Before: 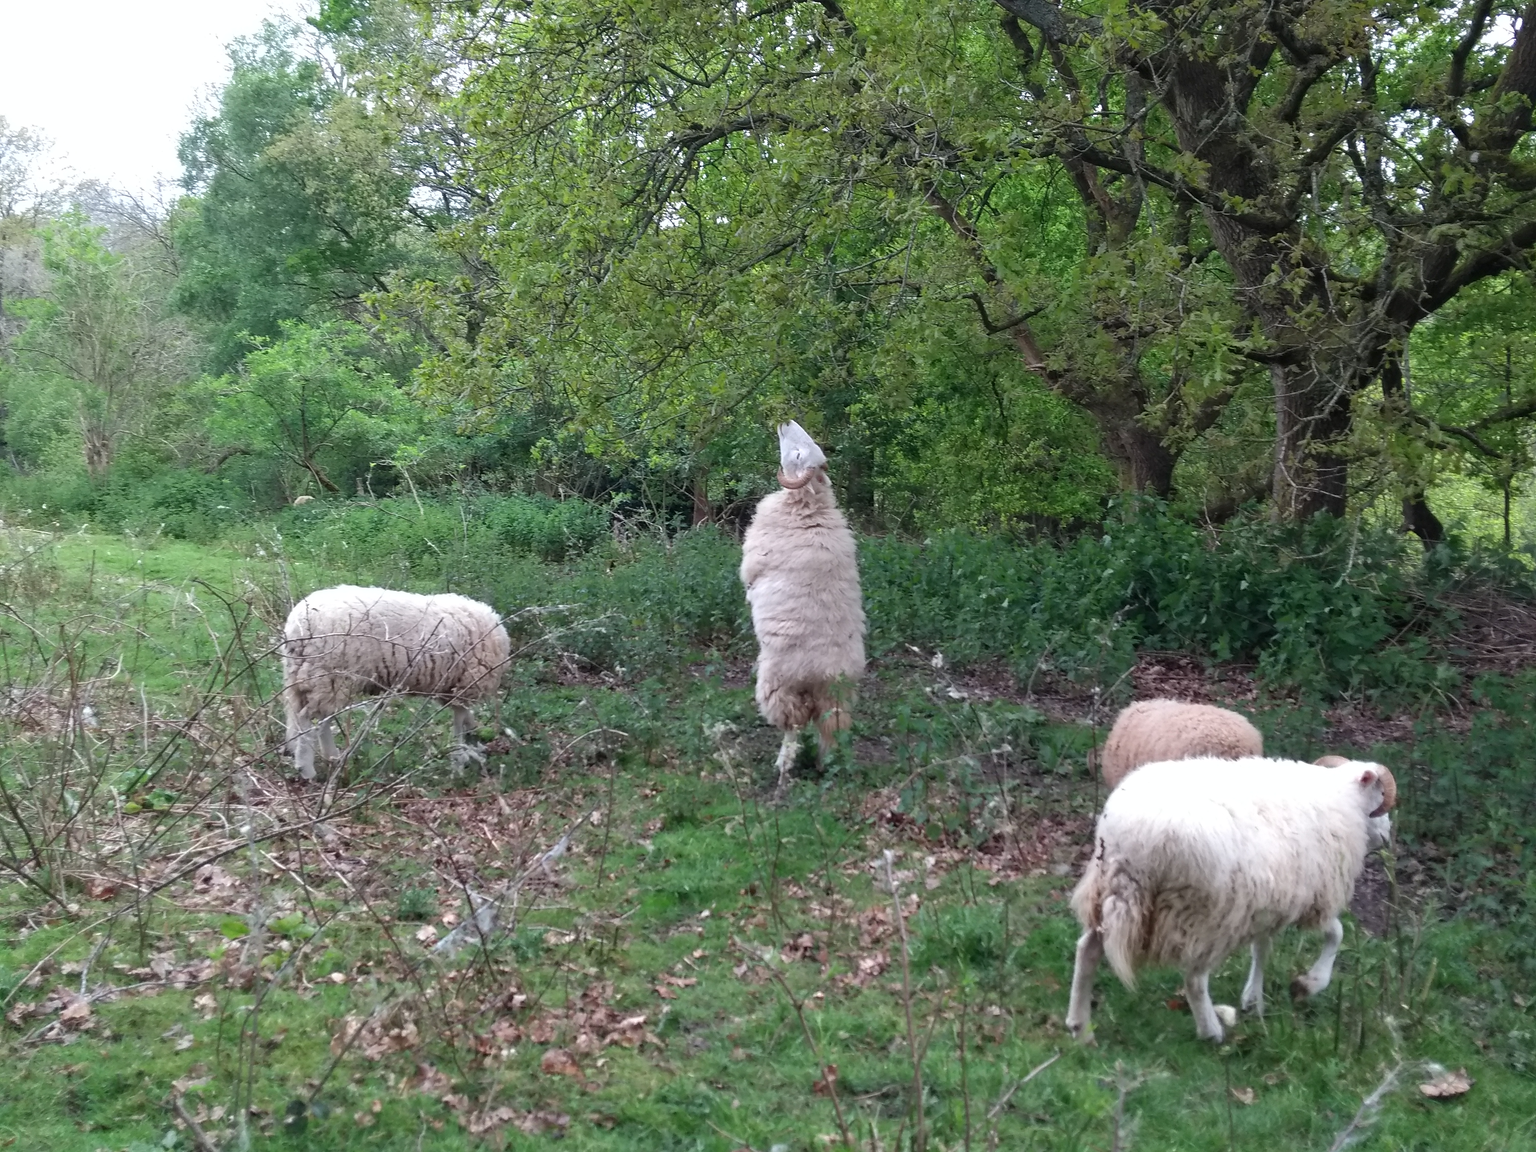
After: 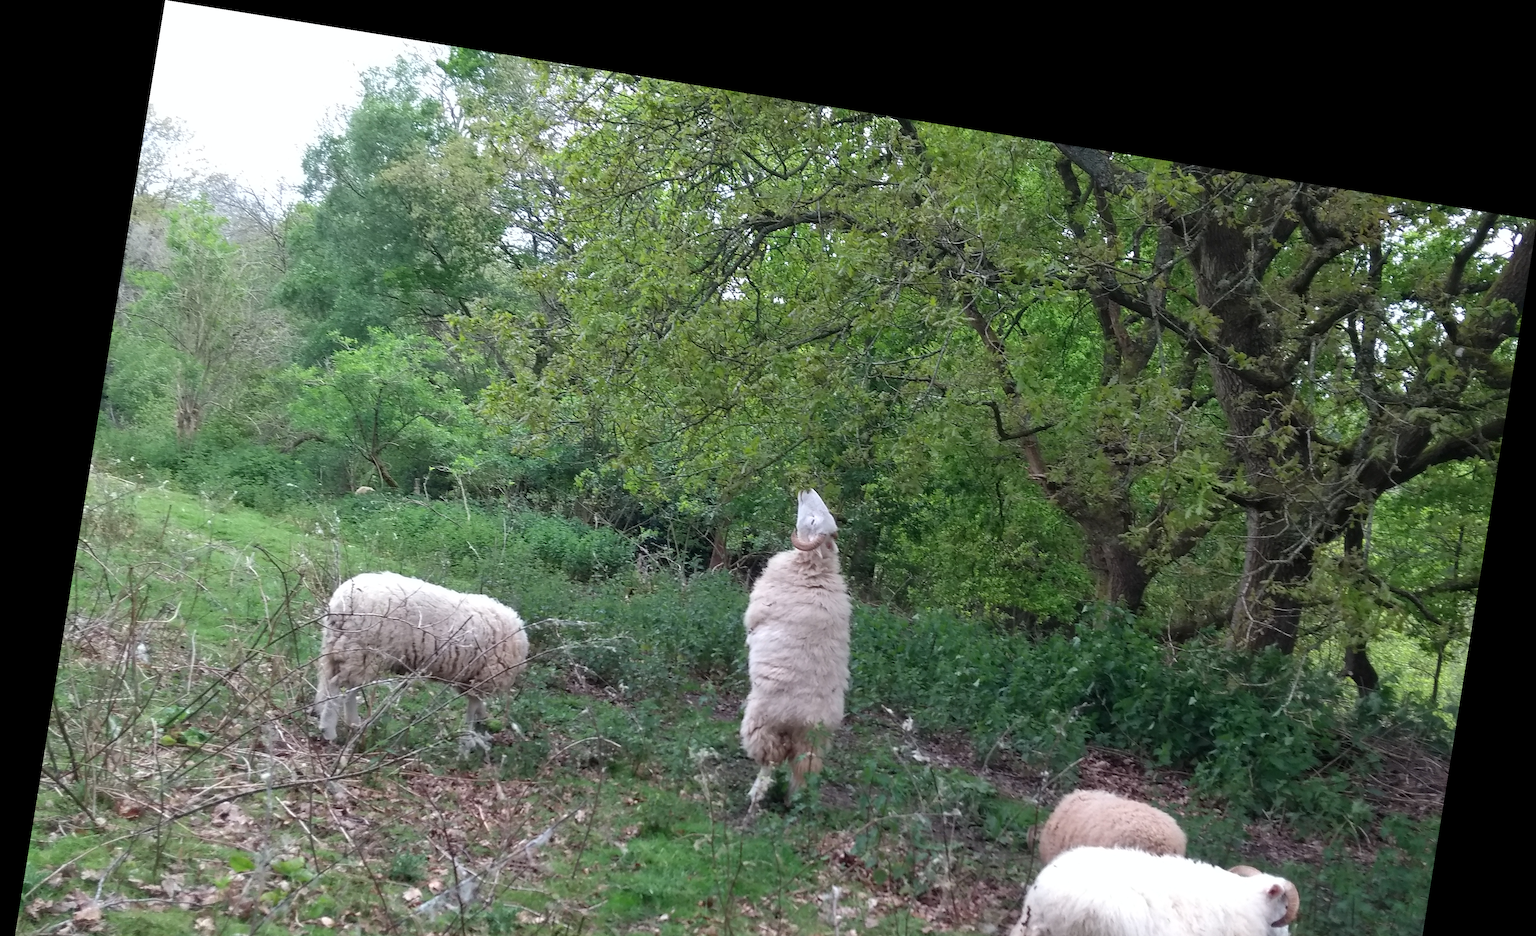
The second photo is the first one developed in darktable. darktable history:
crop: bottom 24.967%
rotate and perspective: rotation 9.12°, automatic cropping off
